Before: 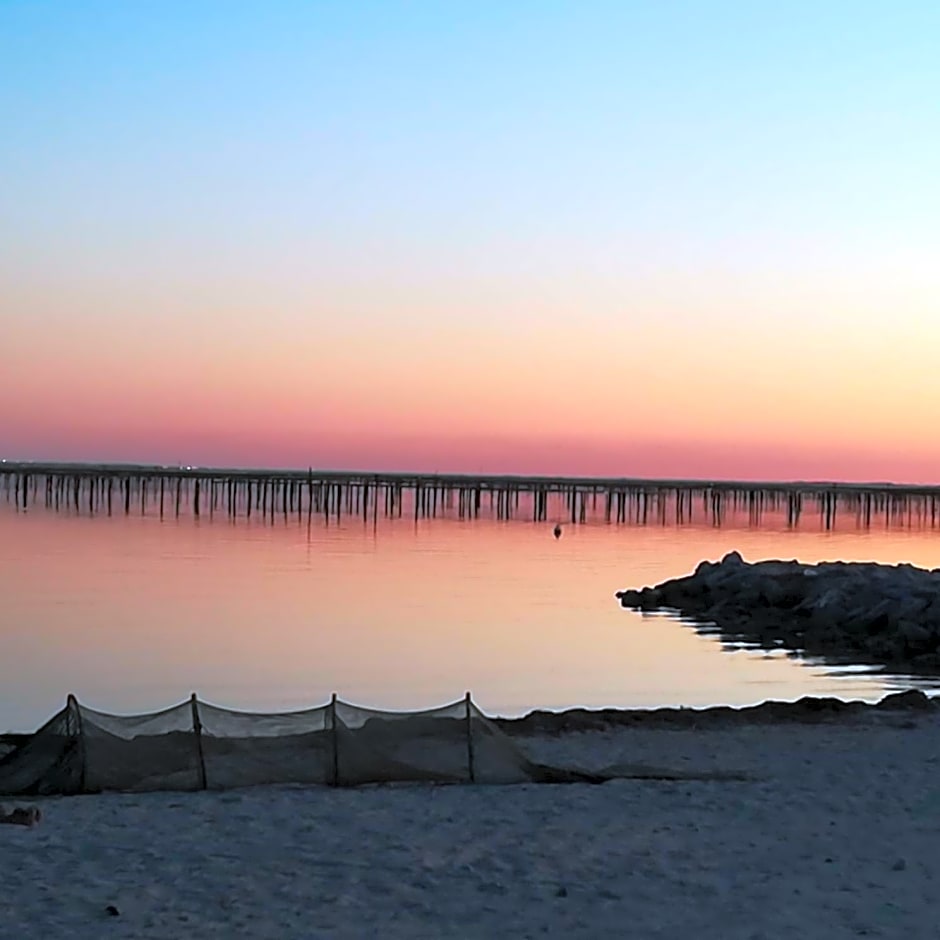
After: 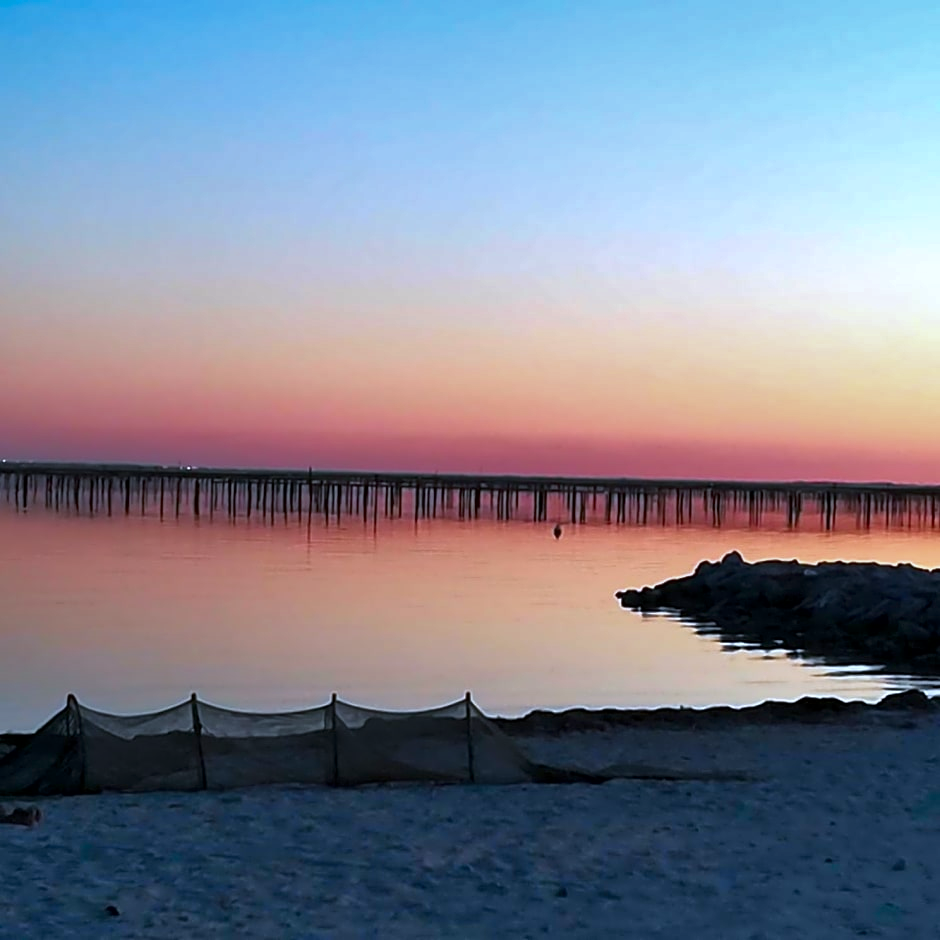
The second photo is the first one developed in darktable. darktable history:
white balance: red 0.967, blue 1.049
contrast brightness saturation: brightness -0.2, saturation 0.08
shadows and highlights: soften with gaussian
